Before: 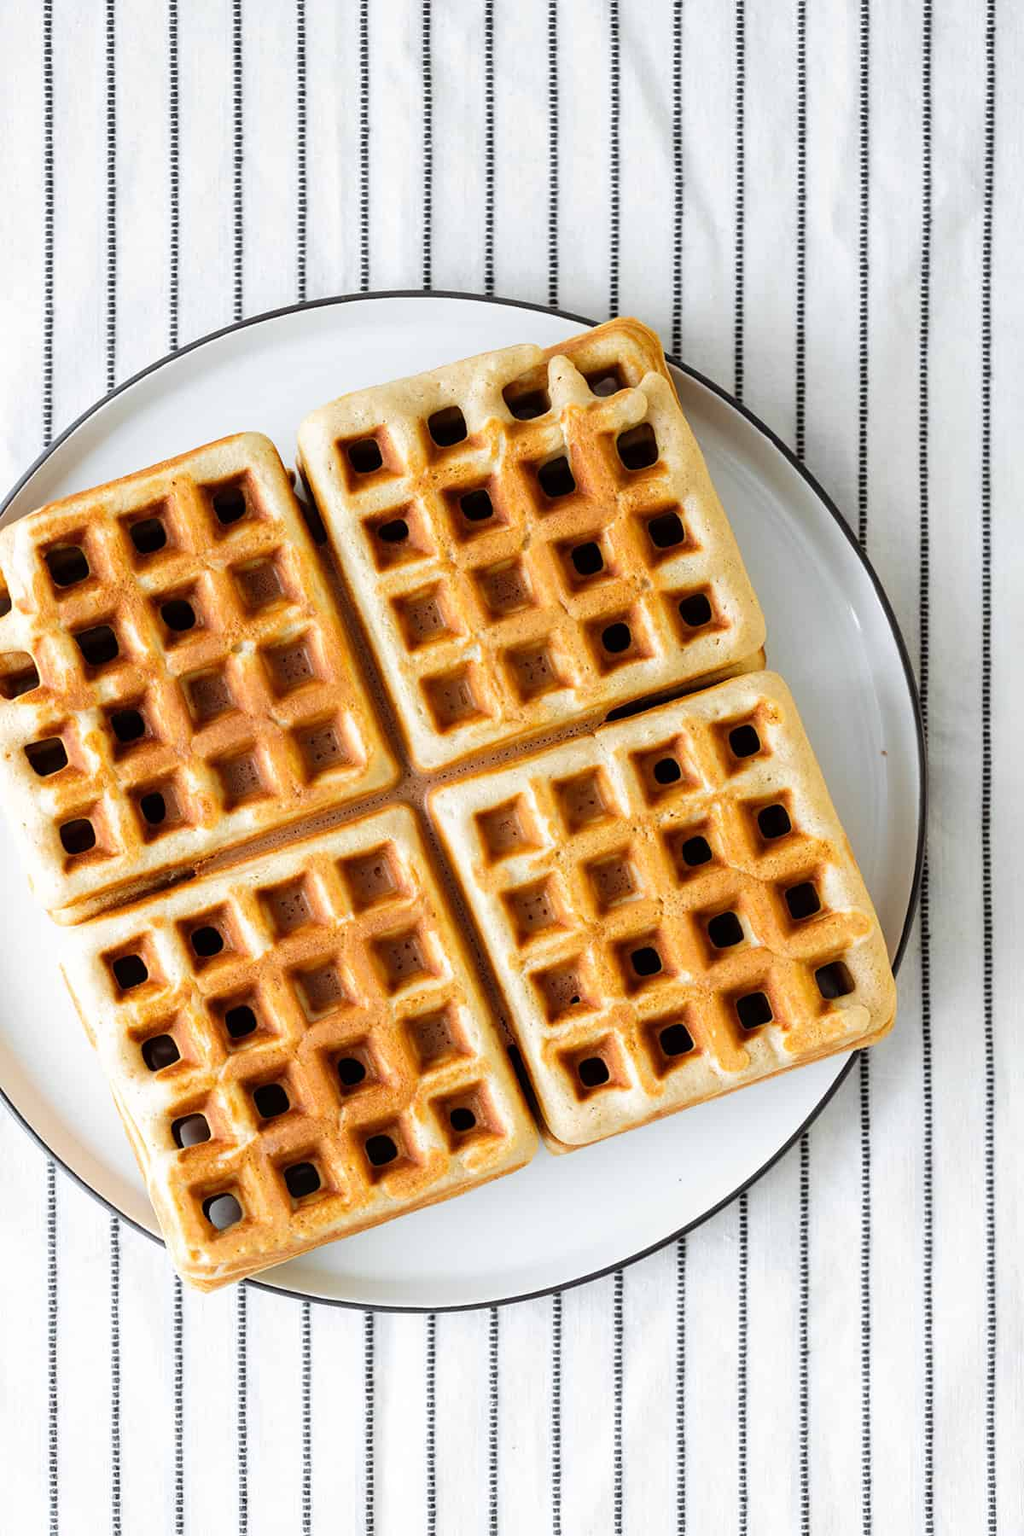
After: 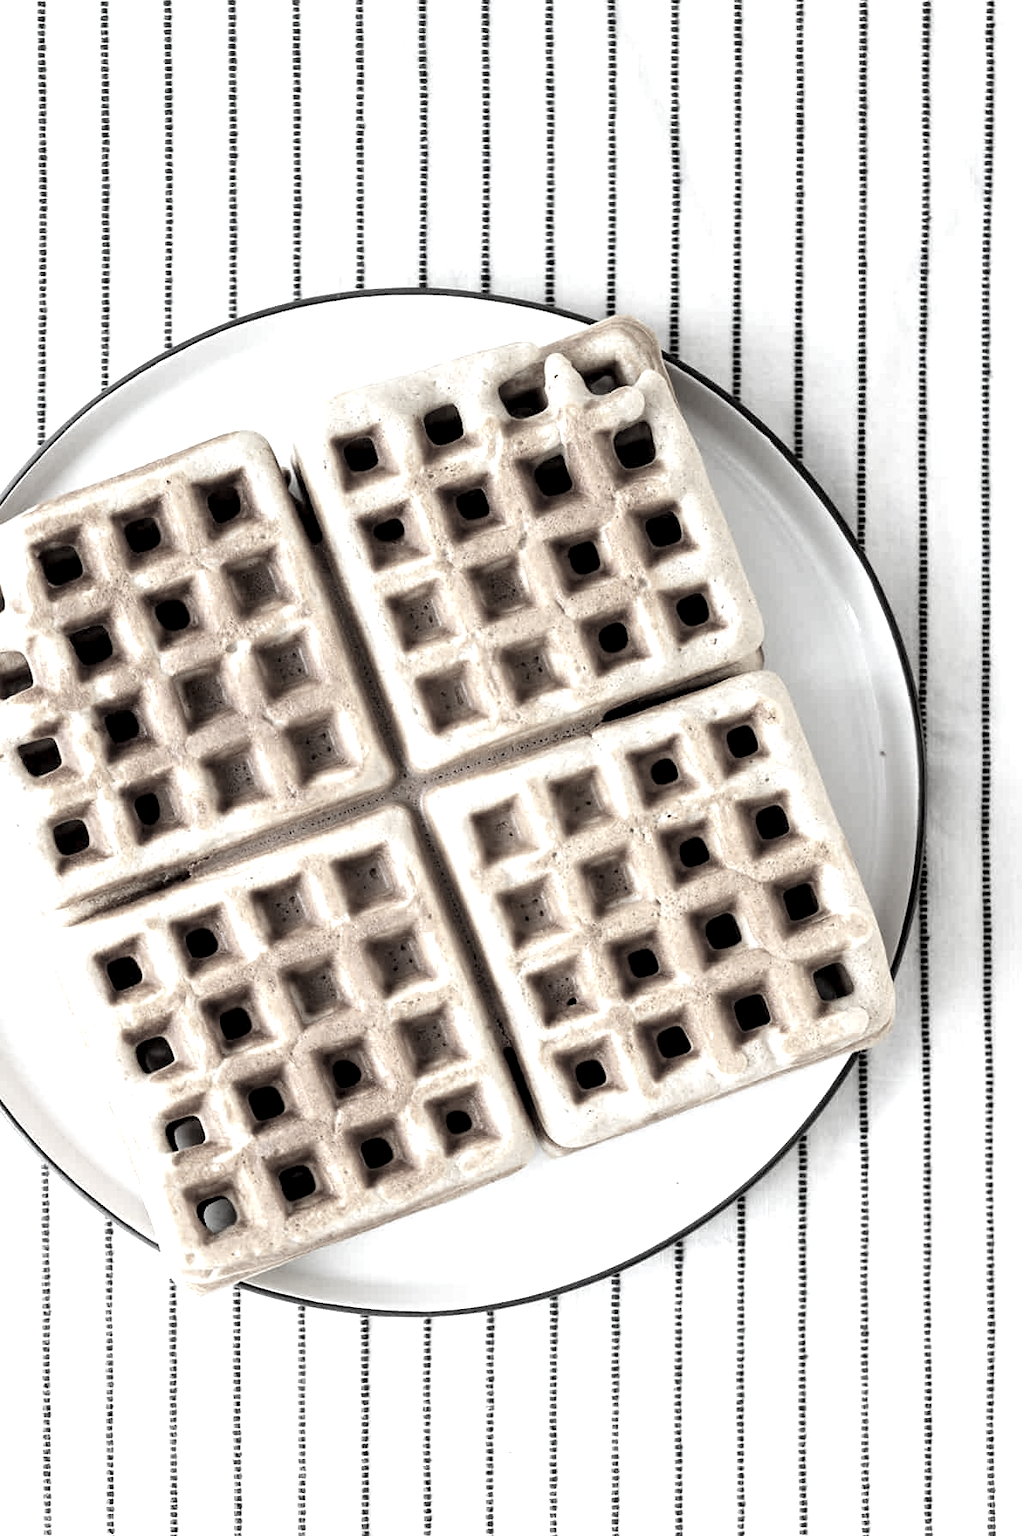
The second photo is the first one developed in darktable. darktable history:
color correction: highlights b* 0.009, saturation 0.157
crop and rotate: left 0.696%, top 0.3%, bottom 0.31%
exposure: black level correction 0.001, exposure 0.5 EV, compensate exposure bias true, compensate highlight preservation false
contrast equalizer: octaves 7, y [[0.524, 0.538, 0.547, 0.548, 0.538, 0.524], [0.5 ×6], [0.5 ×6], [0 ×6], [0 ×6]]
